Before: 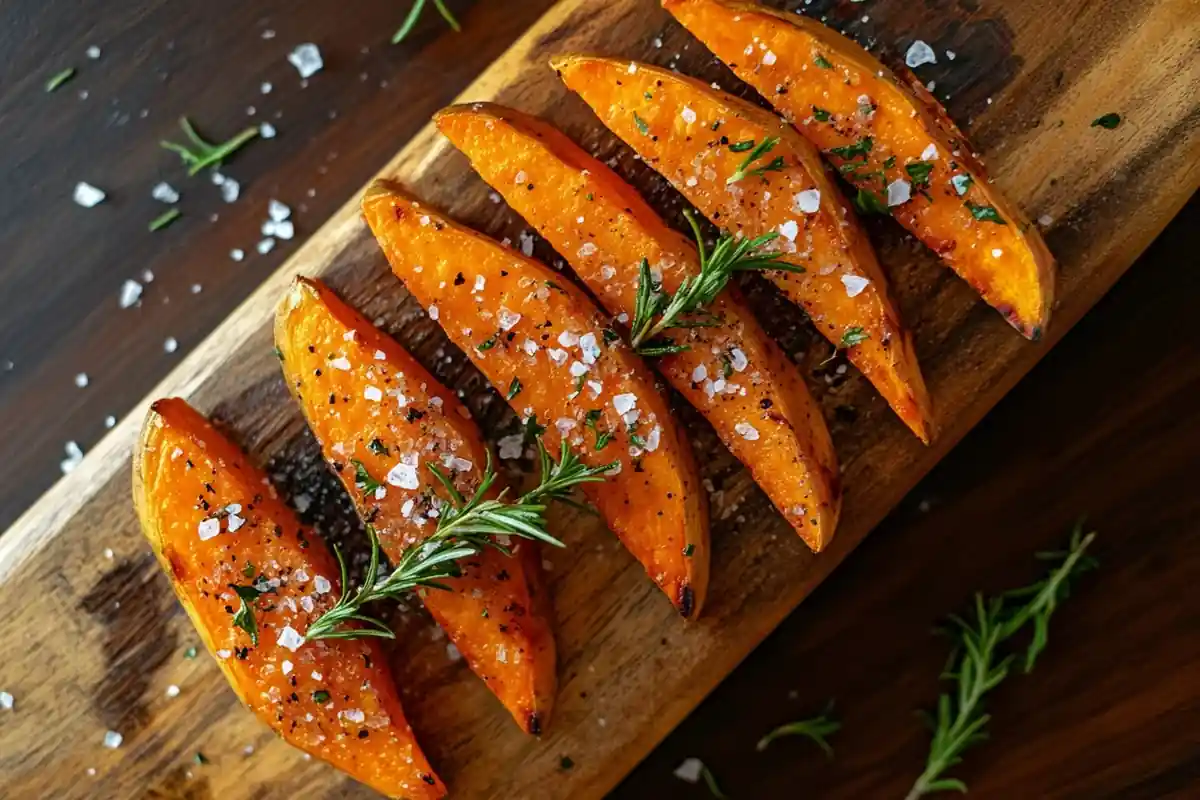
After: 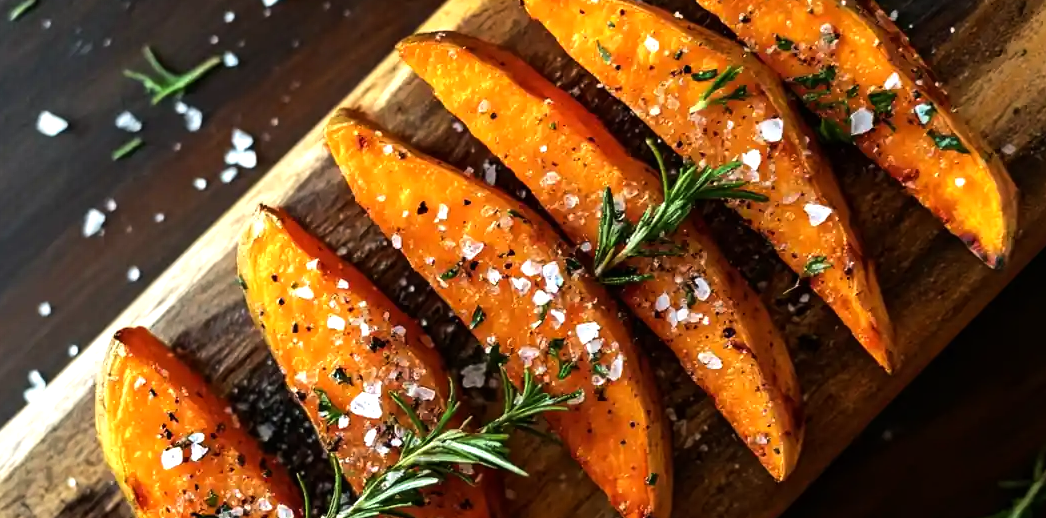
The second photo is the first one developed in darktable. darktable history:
crop: left 3.148%, top 8.955%, right 9.614%, bottom 26.197%
tone equalizer: -8 EV -0.79 EV, -7 EV -0.72 EV, -6 EV -0.62 EV, -5 EV -0.404 EV, -3 EV 0.39 EV, -2 EV 0.6 EV, -1 EV 0.69 EV, +0 EV 0.752 EV, edges refinement/feathering 500, mask exposure compensation -1.57 EV, preserve details no
